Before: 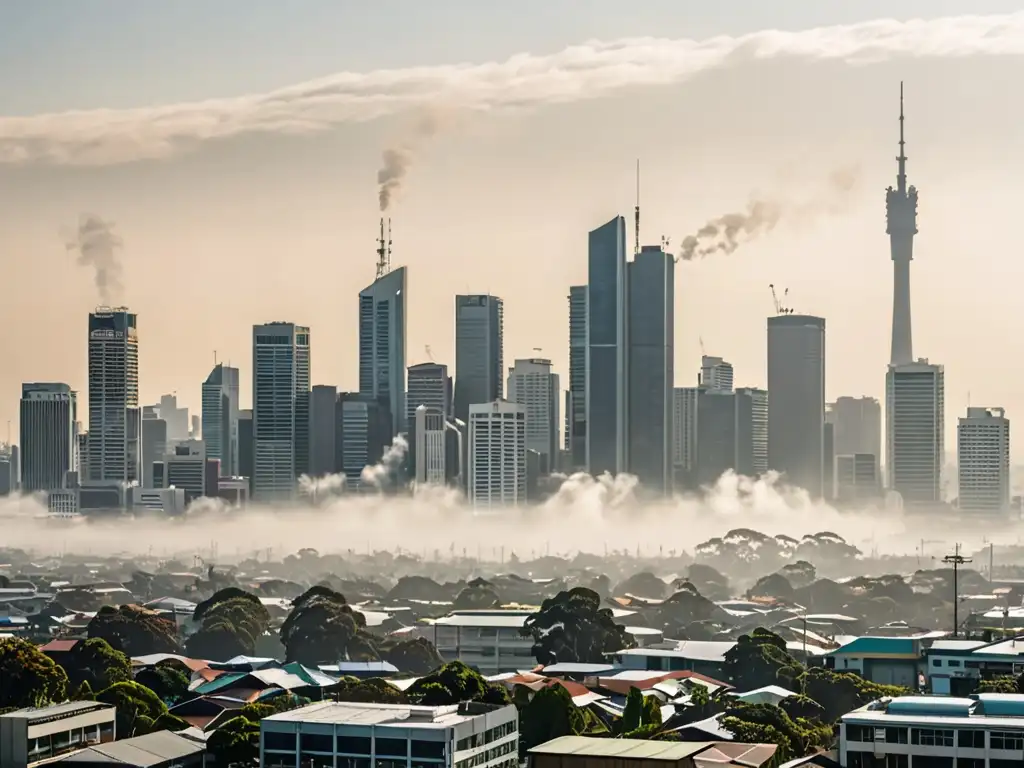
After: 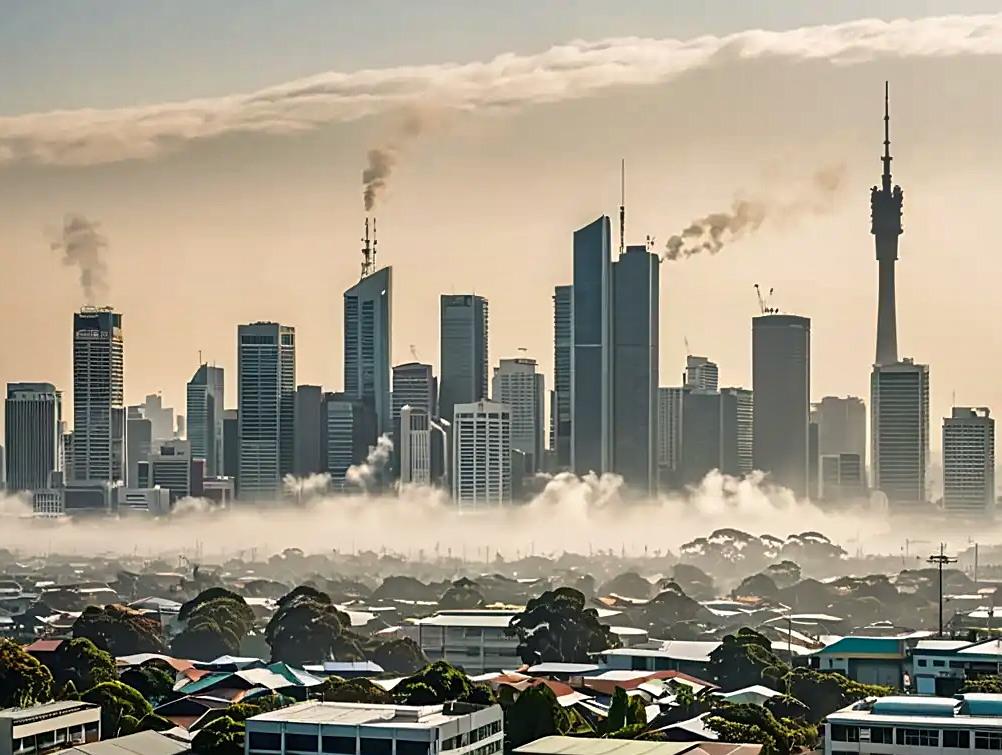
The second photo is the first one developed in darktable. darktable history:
crop and rotate: left 1.543%, right 0.569%, bottom 1.565%
sharpen: on, module defaults
shadows and highlights: highlights color adjustment 89.15%, soften with gaussian
color correction: highlights a* 0.63, highlights b* 2.75, saturation 1.09
